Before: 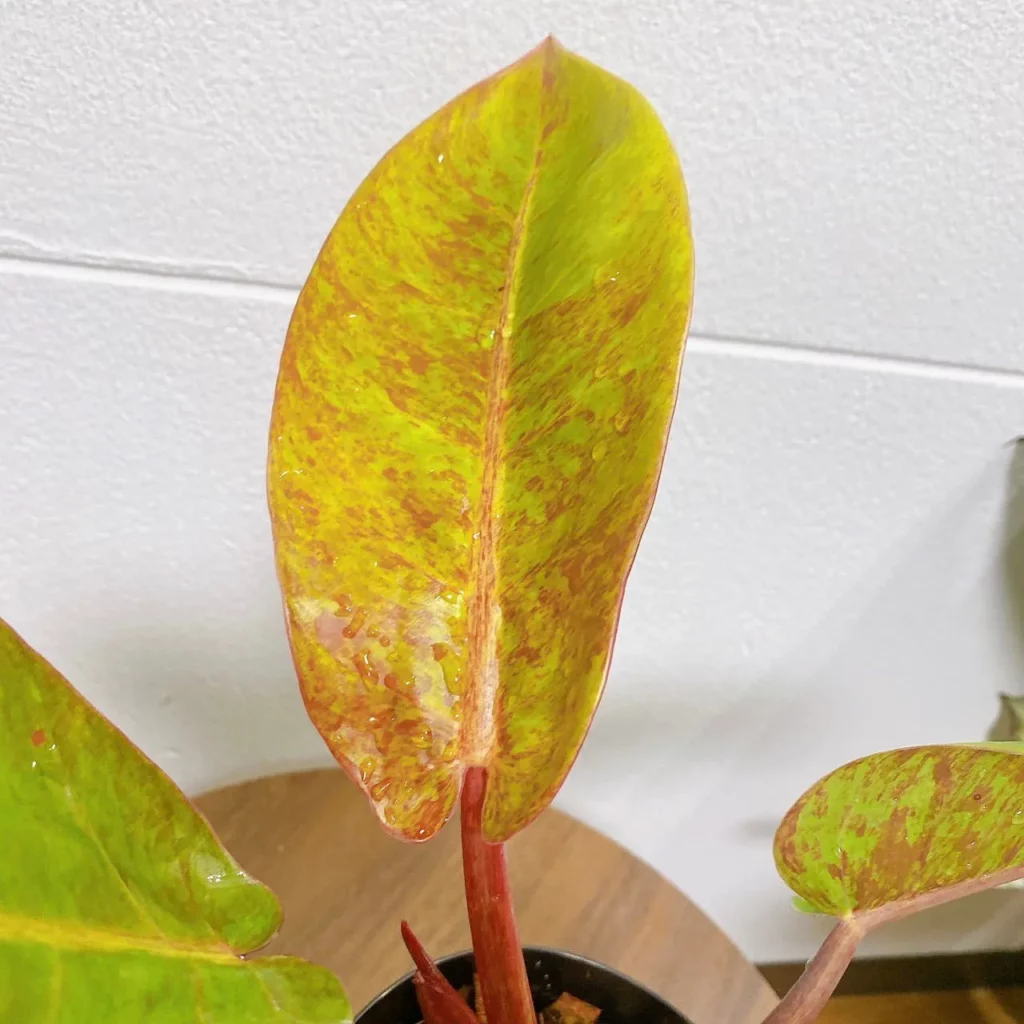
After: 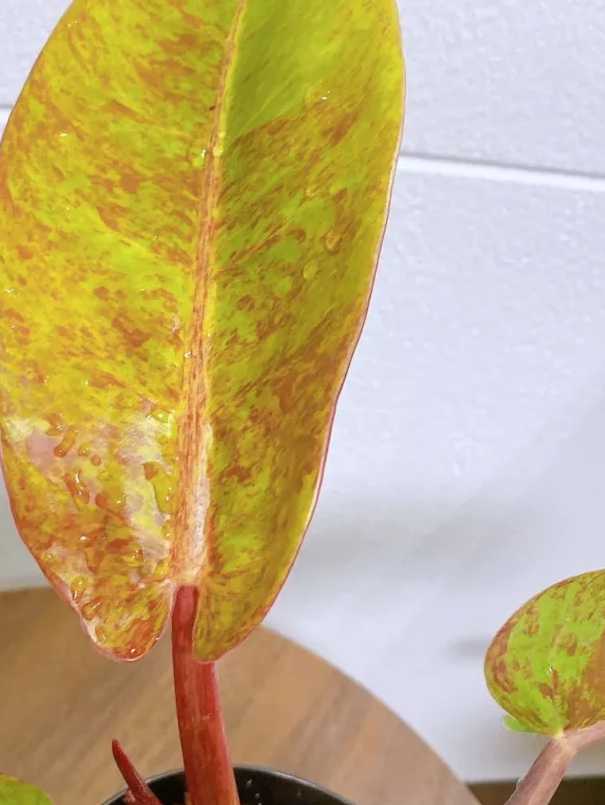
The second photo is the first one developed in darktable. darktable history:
crop and rotate: left 28.256%, top 17.734%, right 12.656%, bottom 3.573%
color calibration: illuminant as shot in camera, x 0.358, y 0.373, temperature 4628.91 K
